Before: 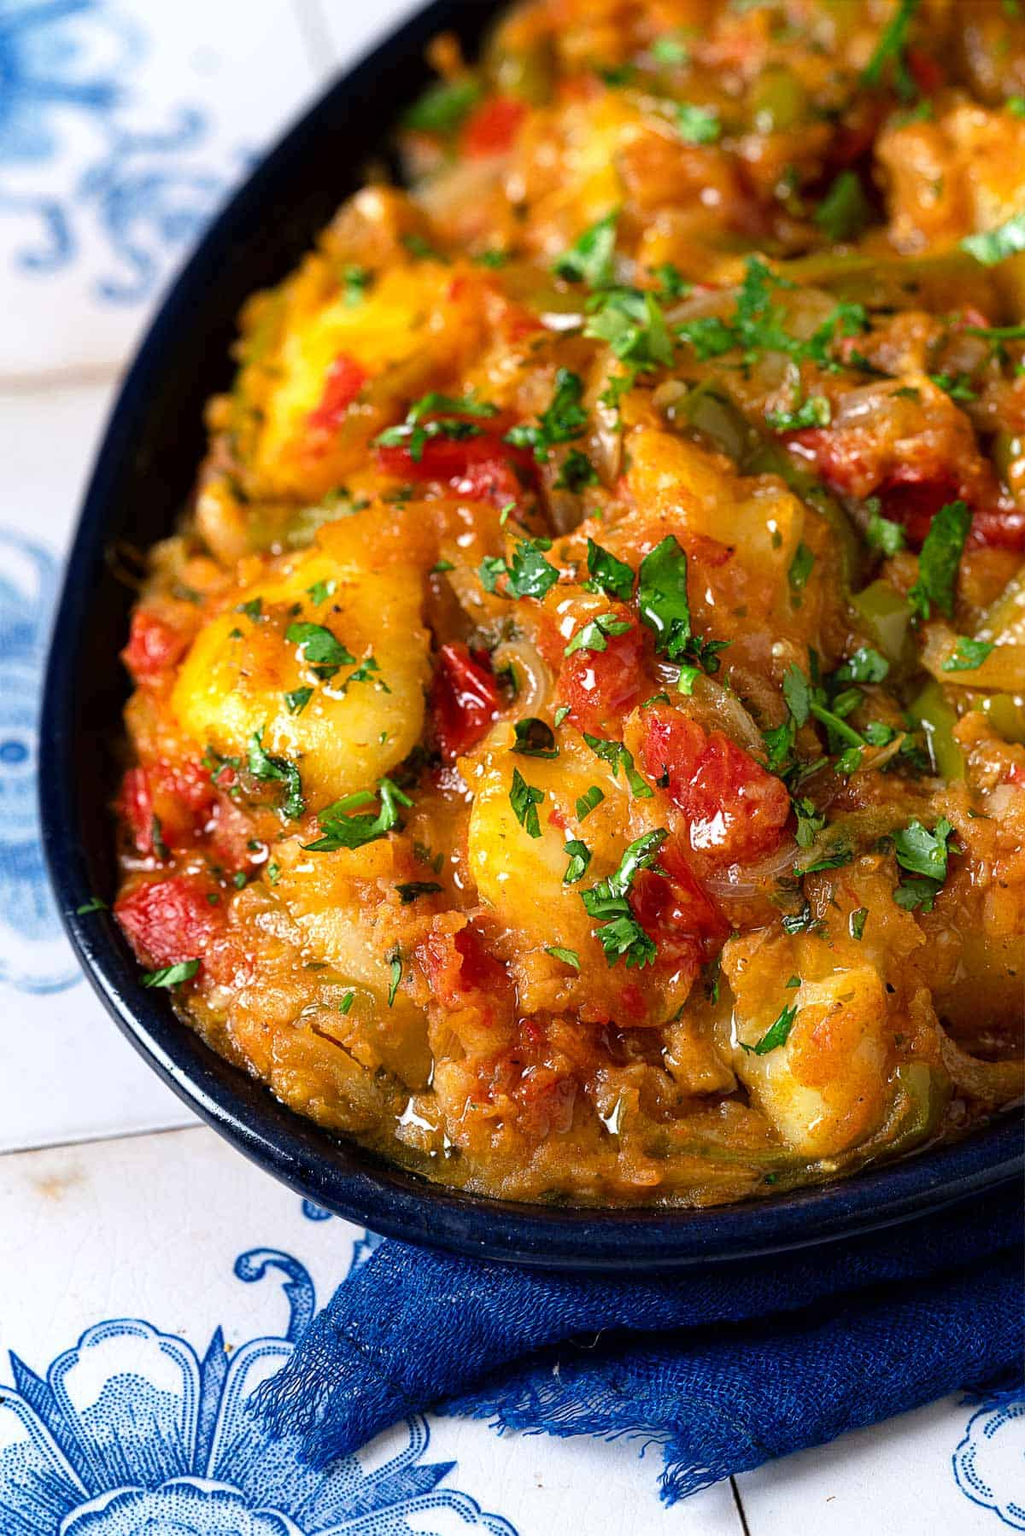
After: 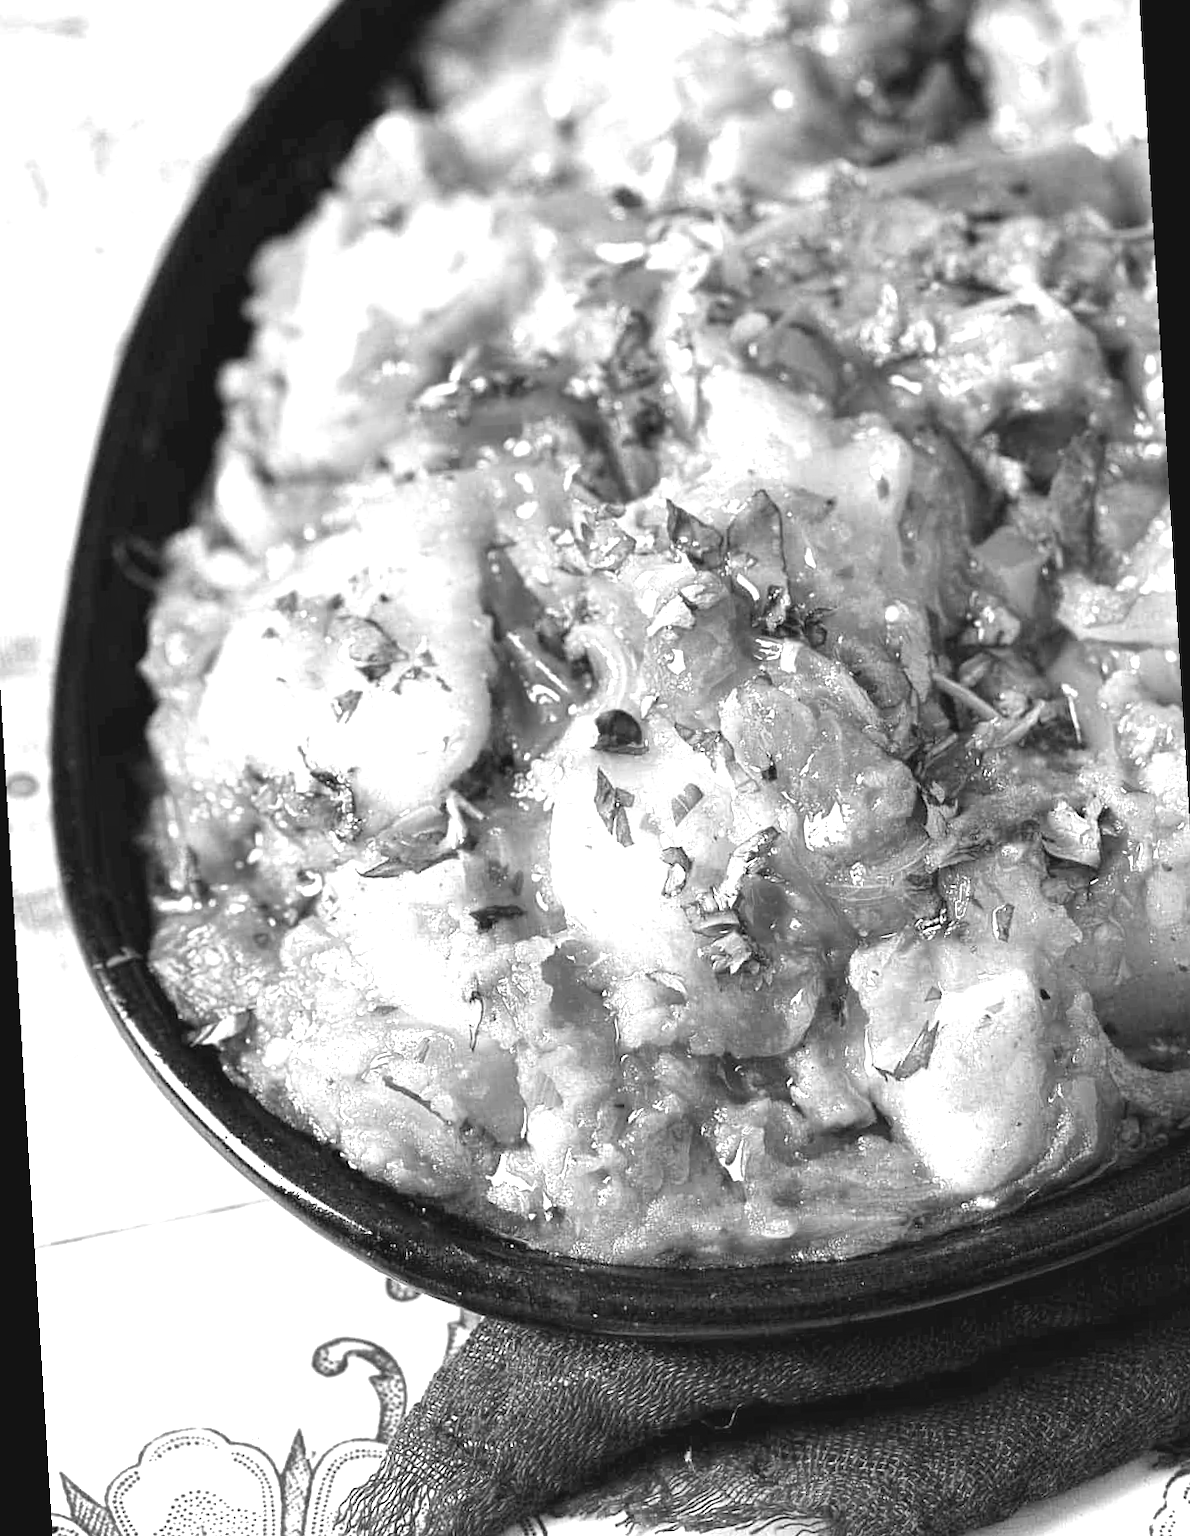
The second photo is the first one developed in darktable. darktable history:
contrast brightness saturation: contrast -0.11
color zones: curves: ch1 [(0, -0.394) (0.143, -0.394) (0.286, -0.394) (0.429, -0.392) (0.571, -0.391) (0.714, -0.391) (0.857, -0.391) (1, -0.394)]
rotate and perspective: rotation -3.52°, crop left 0.036, crop right 0.964, crop top 0.081, crop bottom 0.919
color balance rgb: on, module defaults
exposure: black level correction 0, exposure 1.45 EV, compensate exposure bias true, compensate highlight preservation false
